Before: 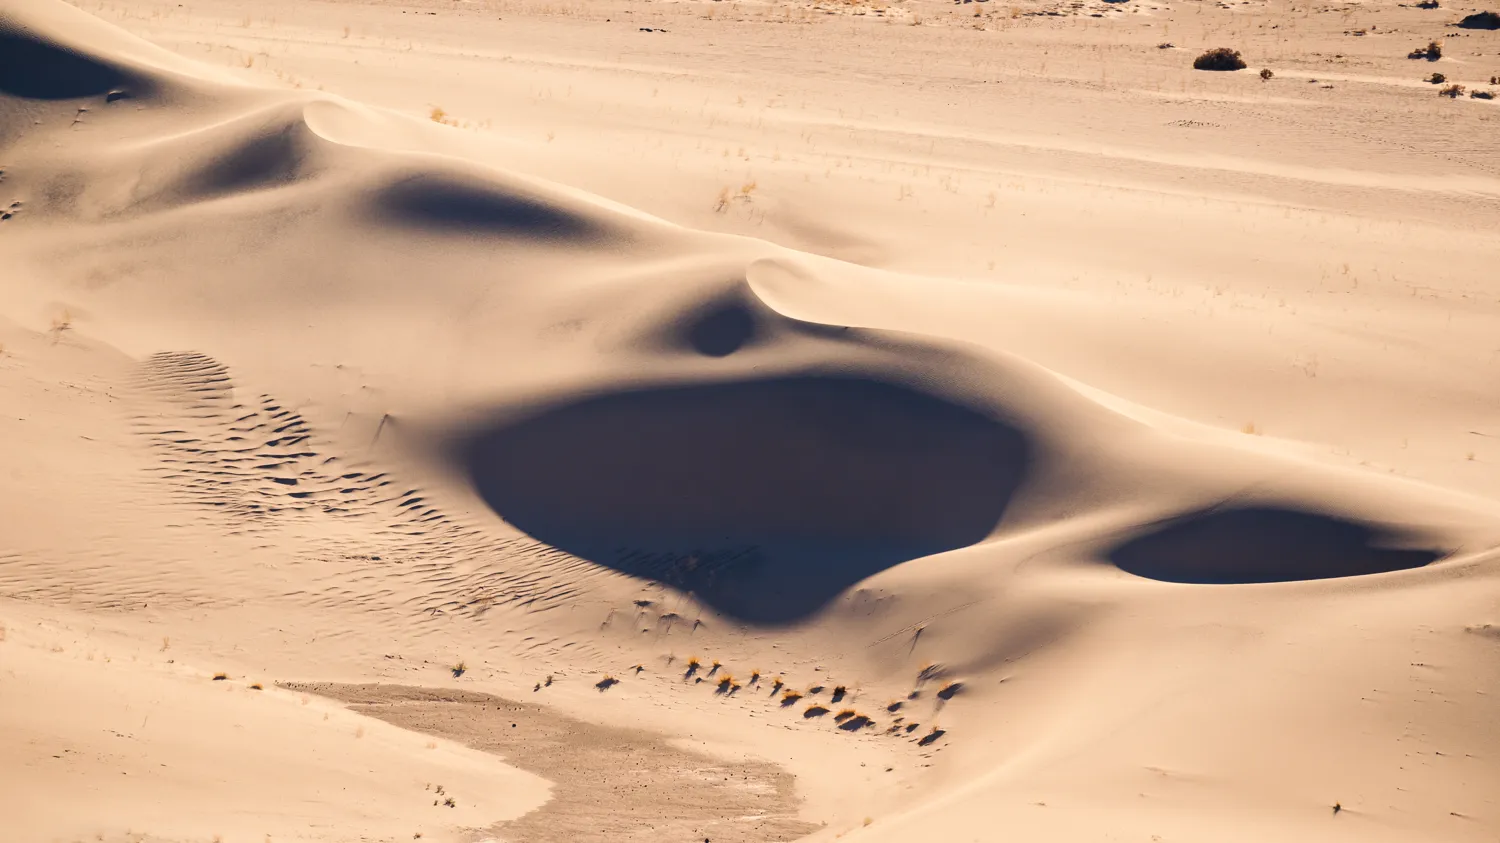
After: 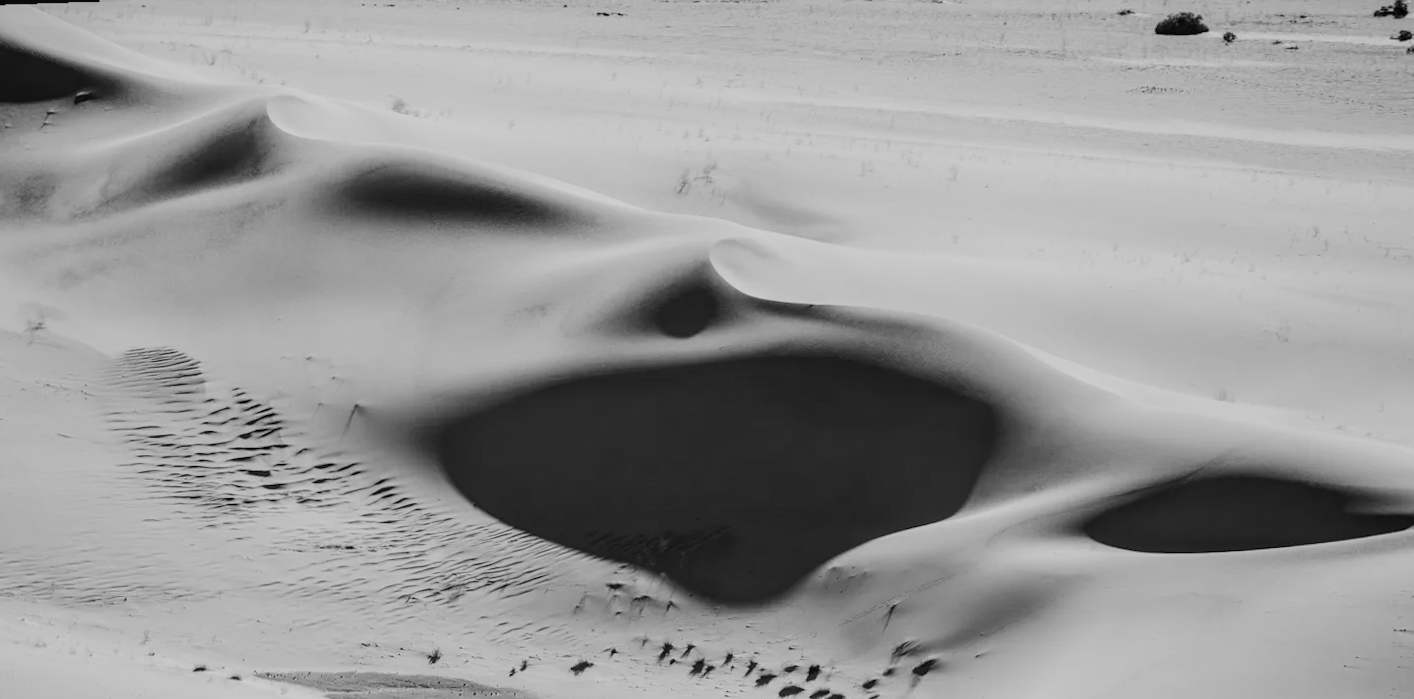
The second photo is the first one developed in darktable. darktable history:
tone curve: curves: ch0 [(0, 0) (0.091, 0.077) (0.389, 0.458) (0.745, 0.82) (0.856, 0.899) (0.92, 0.938) (1, 0.973)]; ch1 [(0, 0) (0.437, 0.404) (0.5, 0.5) (0.529, 0.55) (0.58, 0.6) (0.616, 0.649) (1, 1)]; ch2 [(0, 0) (0.442, 0.415) (0.5, 0.5) (0.535, 0.557) (0.585, 0.62) (1, 1)], color space Lab, independent channels, preserve colors none
monochrome: a 1.94, b -0.638
tone equalizer: on, module defaults
rotate and perspective: rotation -1.32°, lens shift (horizontal) -0.031, crop left 0.015, crop right 0.985, crop top 0.047, crop bottom 0.982
local contrast: highlights 55%, shadows 52%, detail 130%, midtone range 0.452
exposure: exposure -1.468 EV, compensate highlight preservation false
base curve: curves: ch0 [(0, 0) (0.204, 0.334) (0.55, 0.733) (1, 1)], preserve colors none
crop and rotate: angle 0.2°, left 0.275%, right 3.127%, bottom 14.18%
